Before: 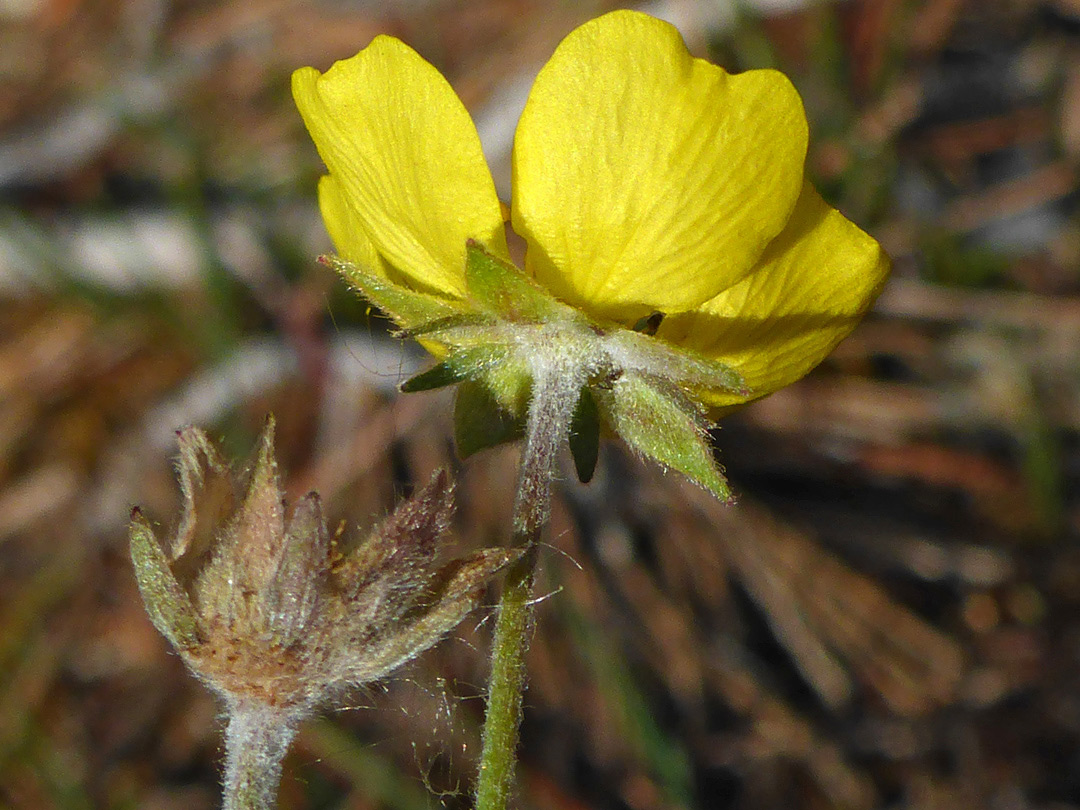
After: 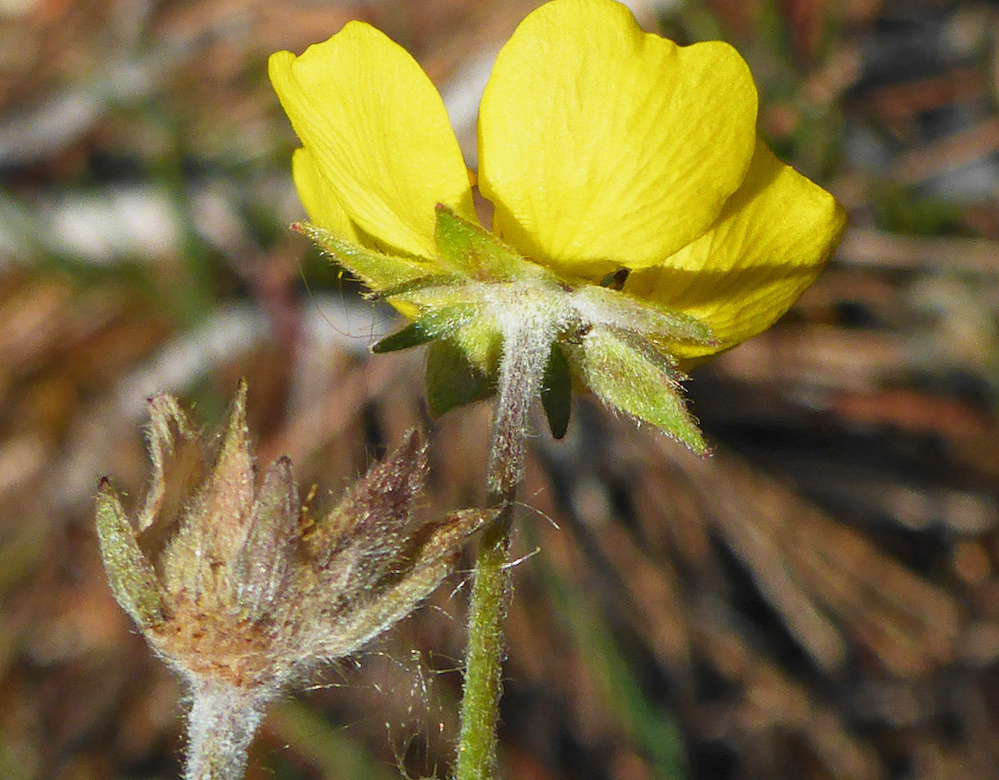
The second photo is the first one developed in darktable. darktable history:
base curve: curves: ch0 [(0, 0) (0.088, 0.125) (0.176, 0.251) (0.354, 0.501) (0.613, 0.749) (1, 0.877)], preserve colors none
rotate and perspective: rotation -1.68°, lens shift (vertical) -0.146, crop left 0.049, crop right 0.912, crop top 0.032, crop bottom 0.96
